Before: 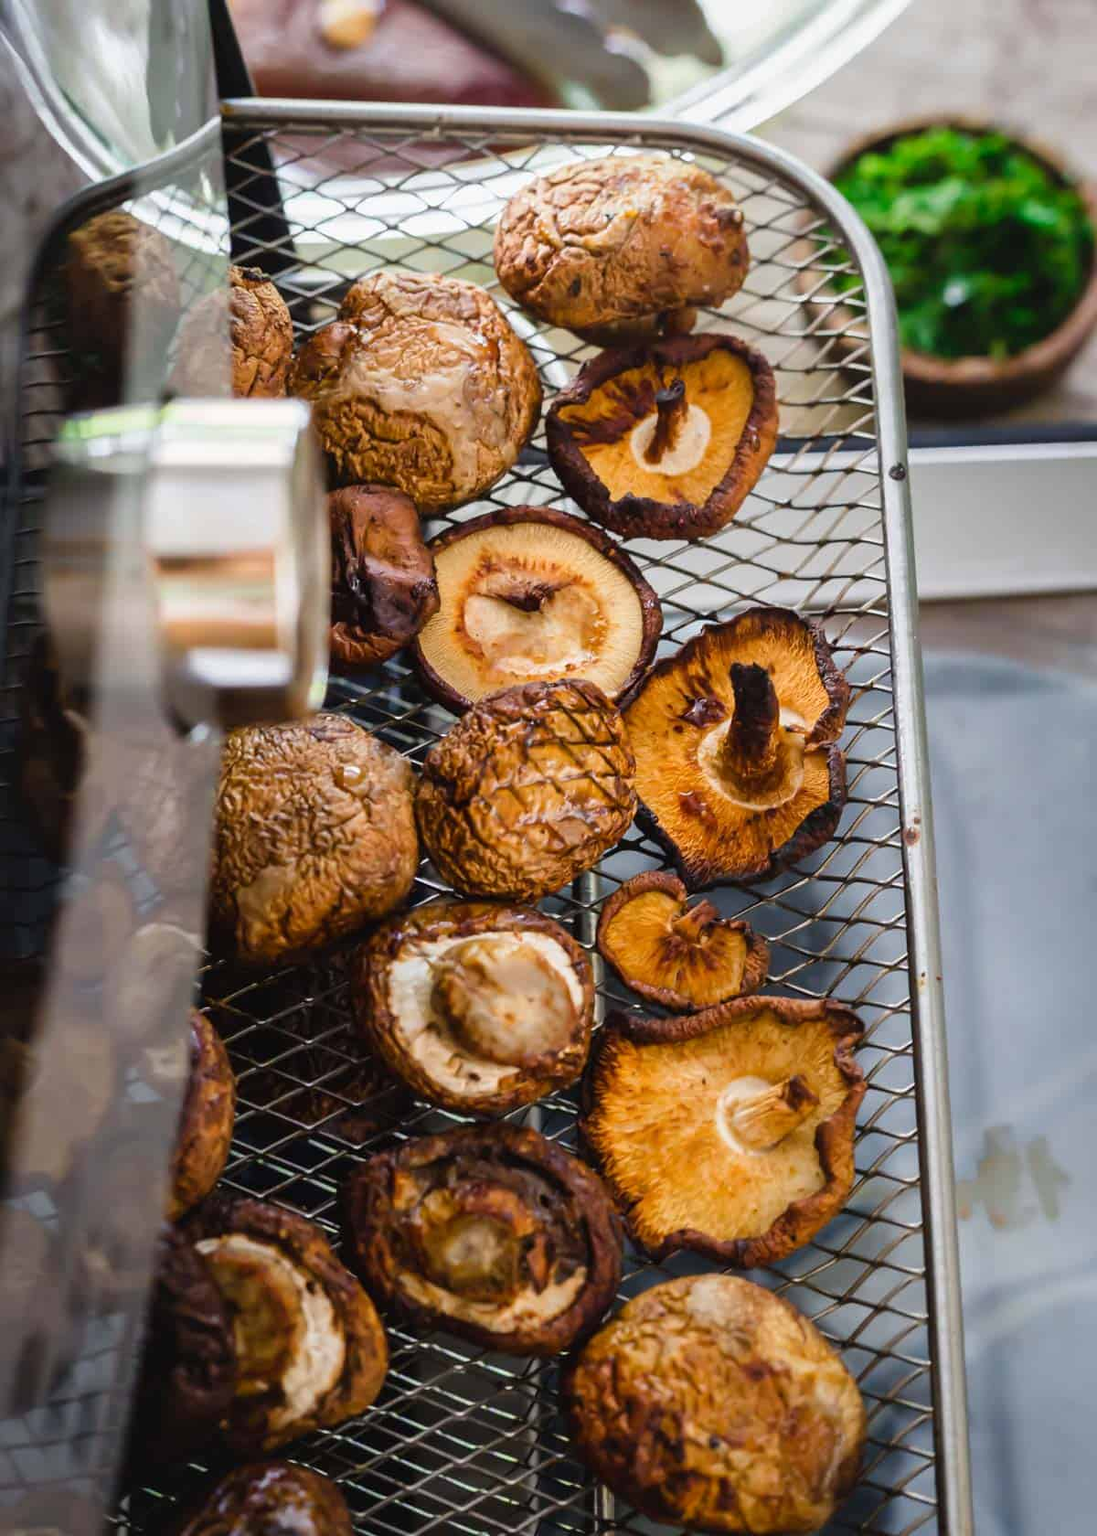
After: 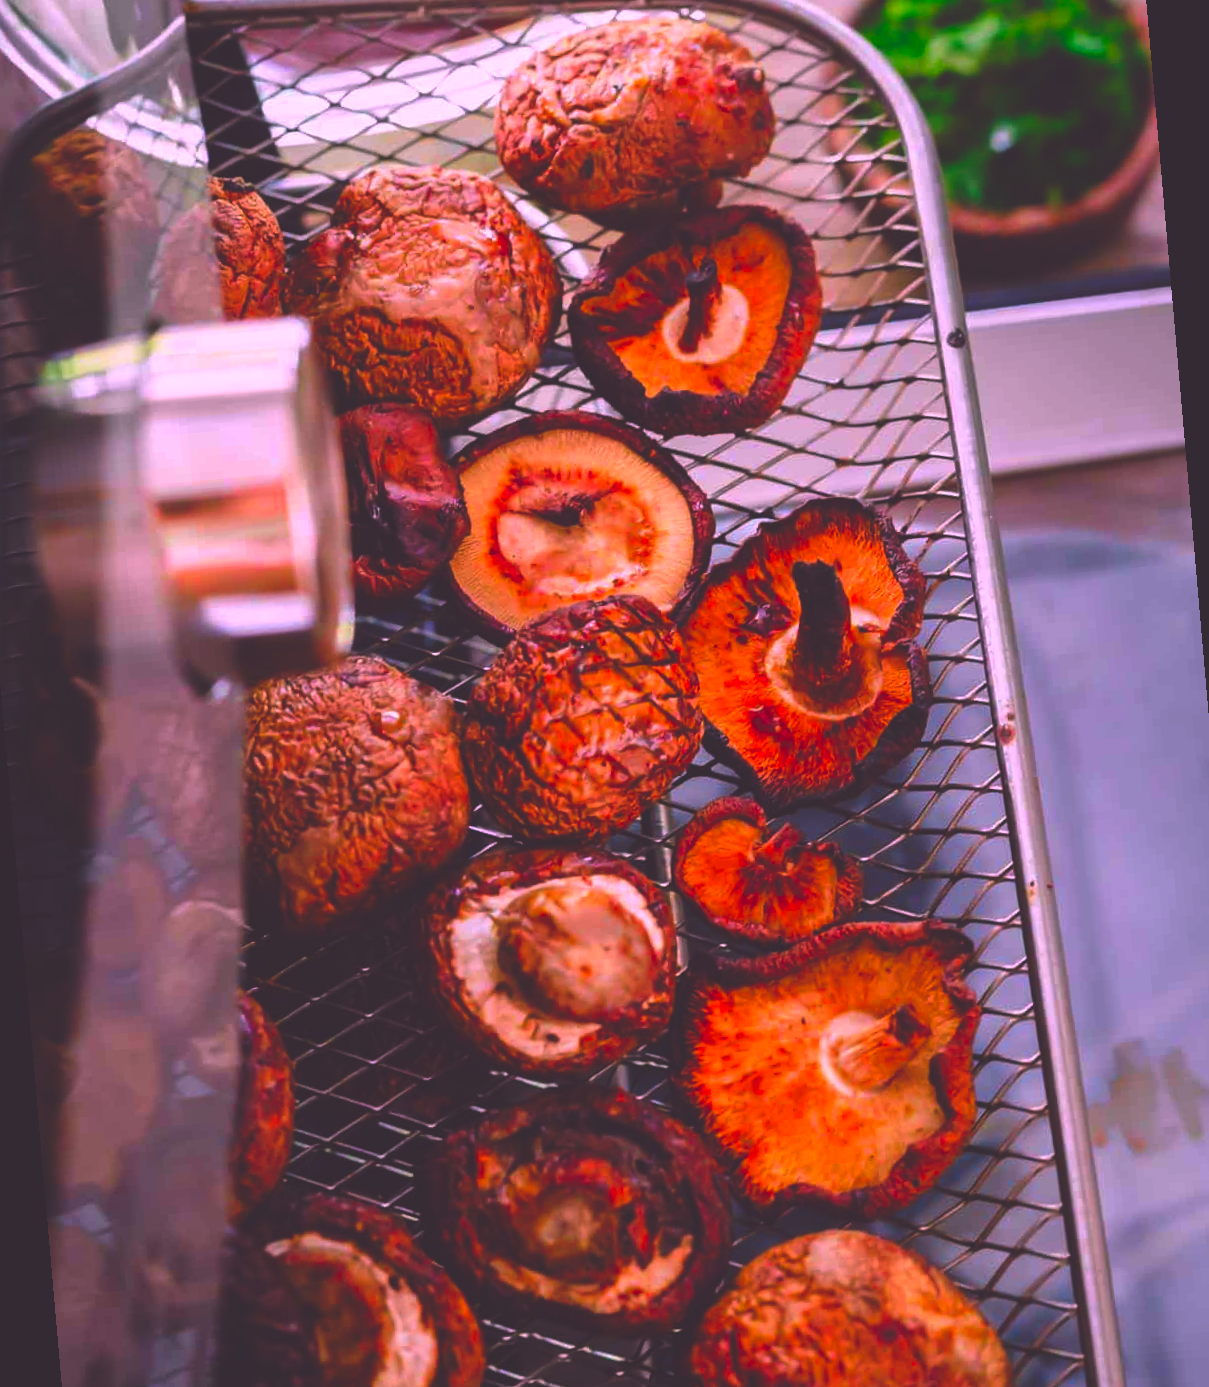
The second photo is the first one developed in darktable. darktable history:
rotate and perspective: rotation -5°, crop left 0.05, crop right 0.952, crop top 0.11, crop bottom 0.89
rgb curve: curves: ch0 [(0, 0.186) (0.314, 0.284) (0.775, 0.708) (1, 1)], compensate middle gray true, preserve colors none
color correction: highlights a* 19.5, highlights b* -11.53, saturation 1.69
